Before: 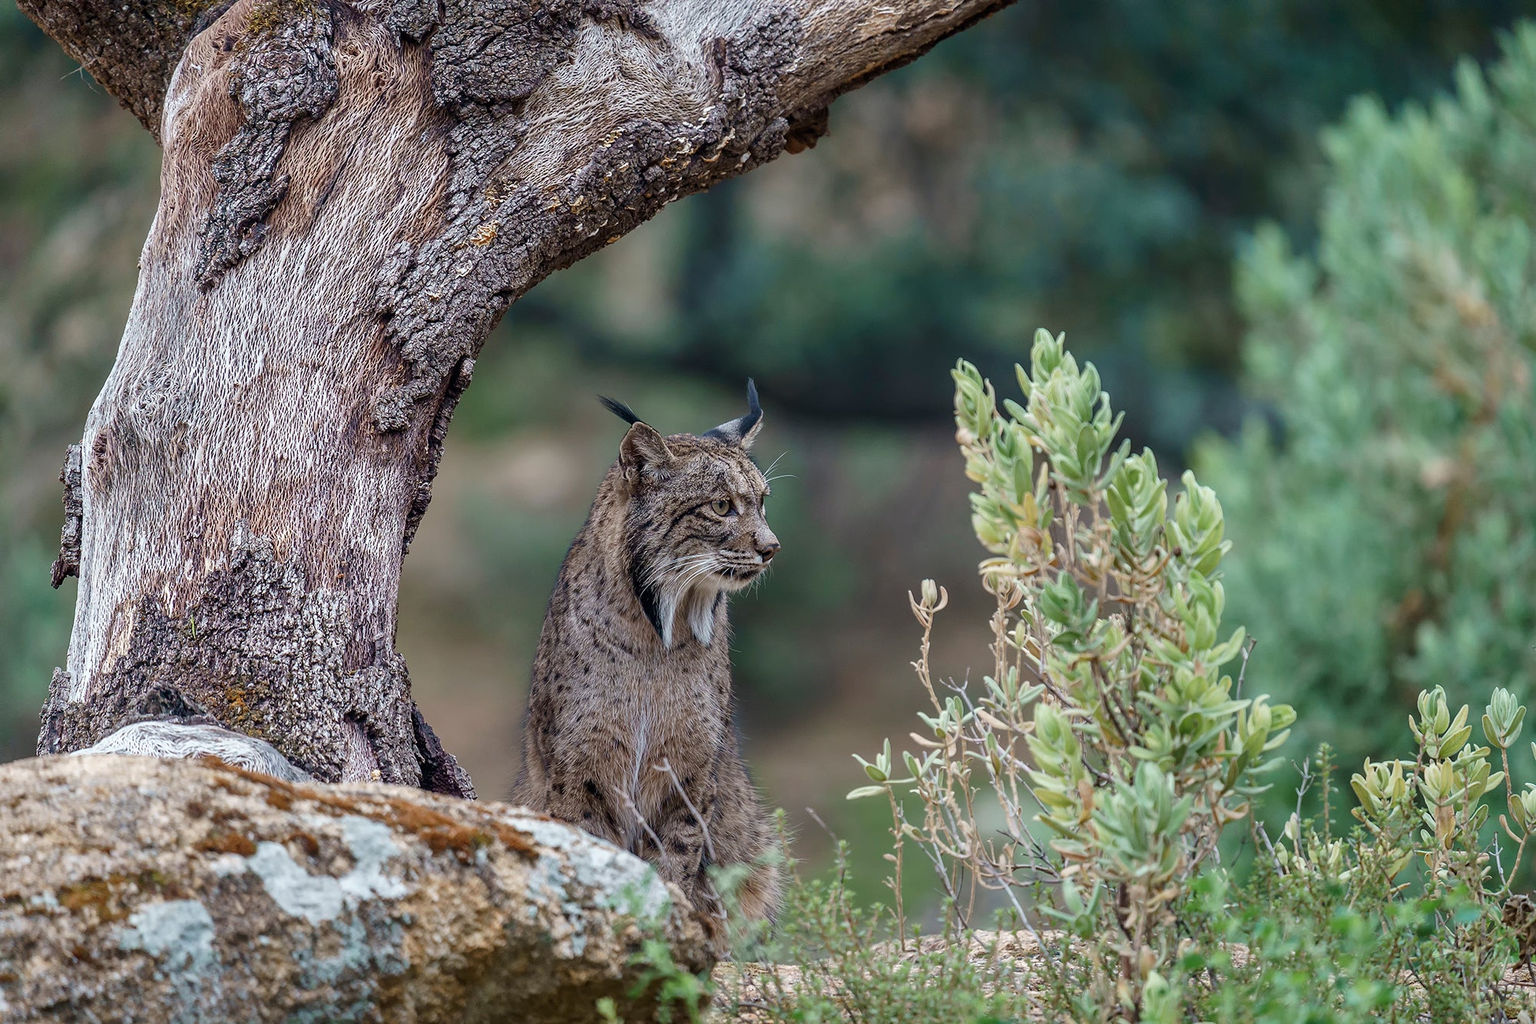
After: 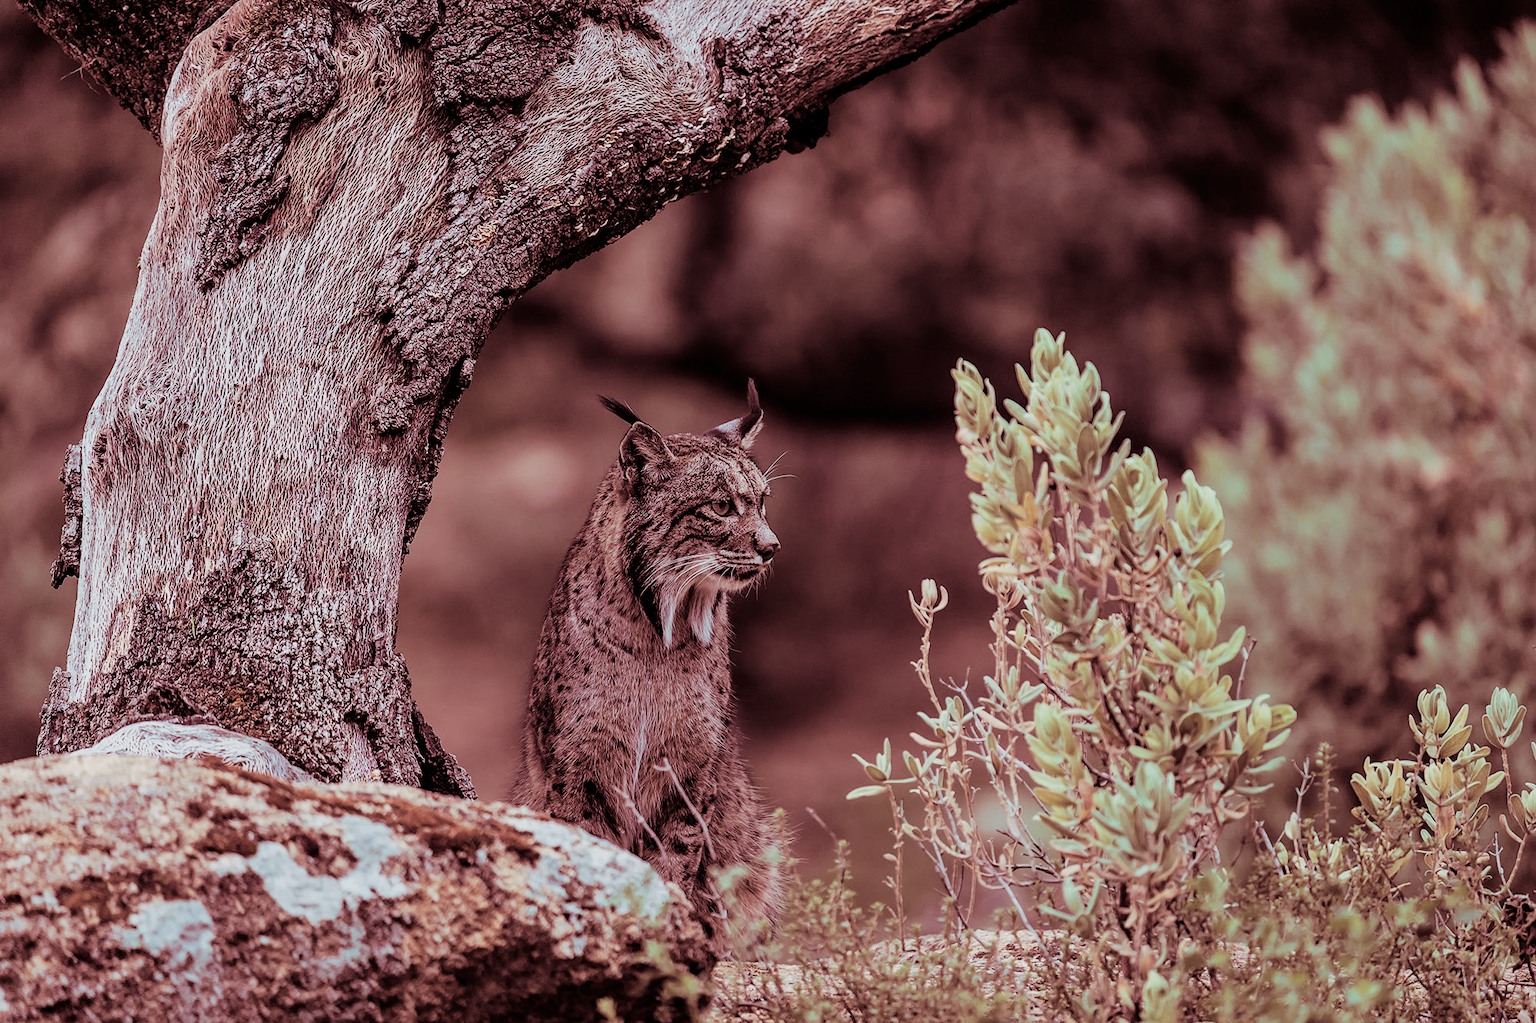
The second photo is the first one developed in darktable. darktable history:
split-toning: highlights › saturation 0, balance -61.83
filmic rgb: black relative exposure -5 EV, hardness 2.88, contrast 1.3, highlights saturation mix -10%
